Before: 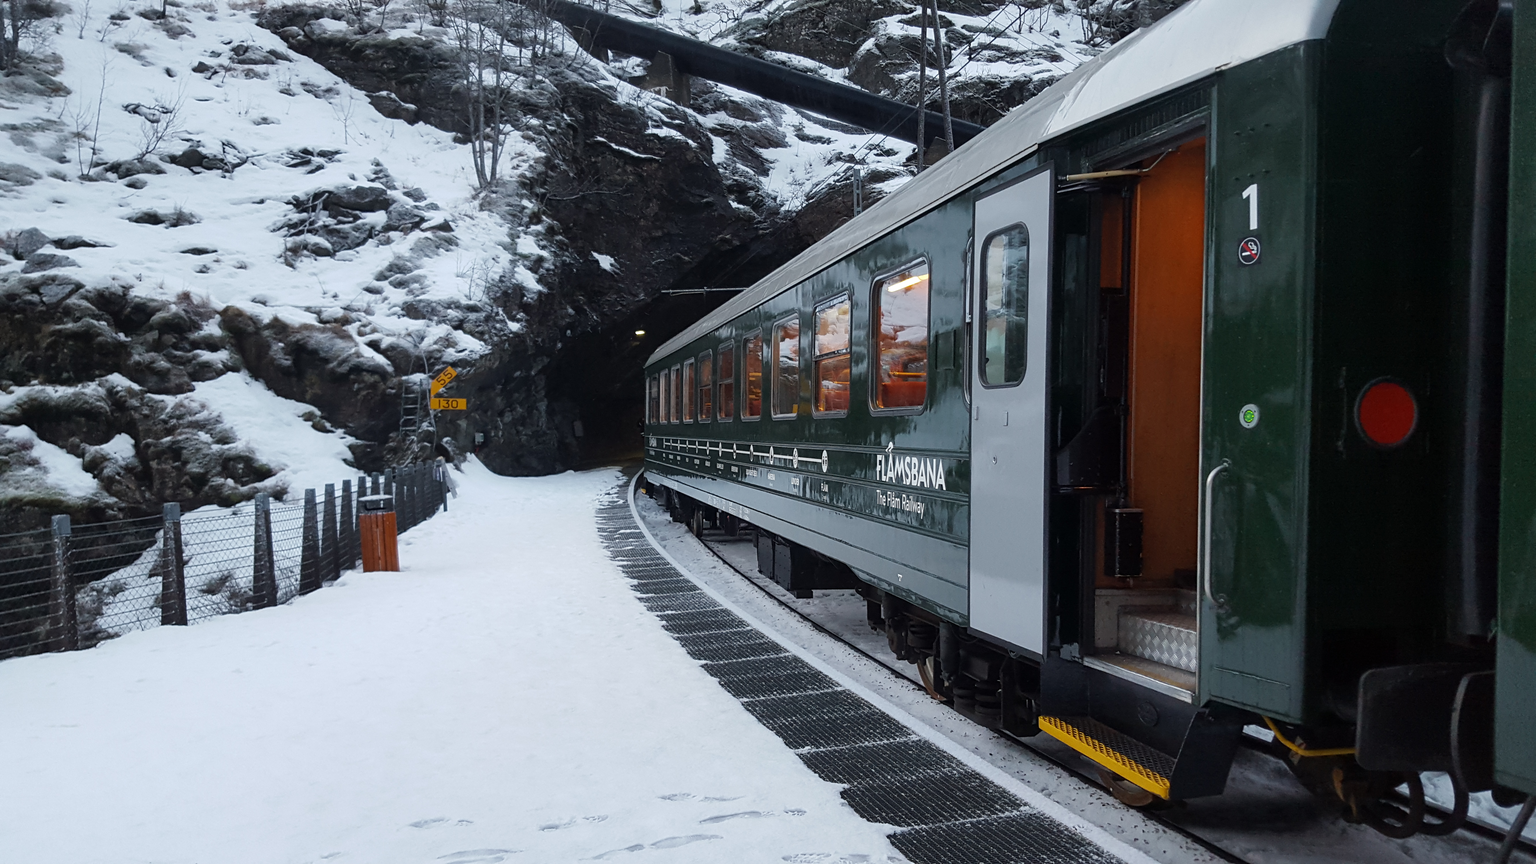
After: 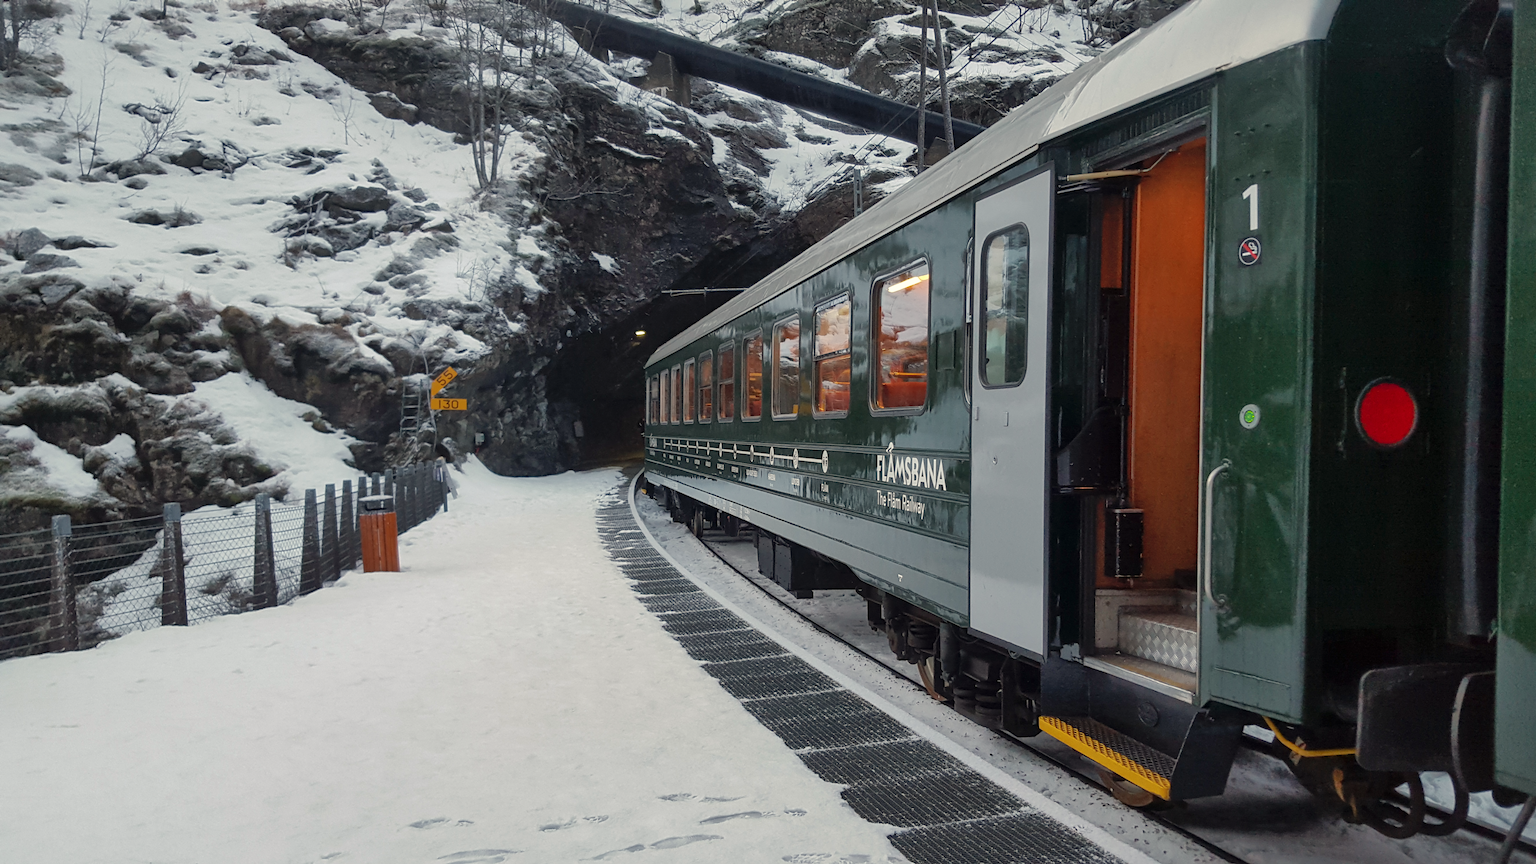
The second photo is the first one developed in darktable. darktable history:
shadows and highlights: on, module defaults
white balance: red 1.045, blue 0.932
color balance: input saturation 99%
